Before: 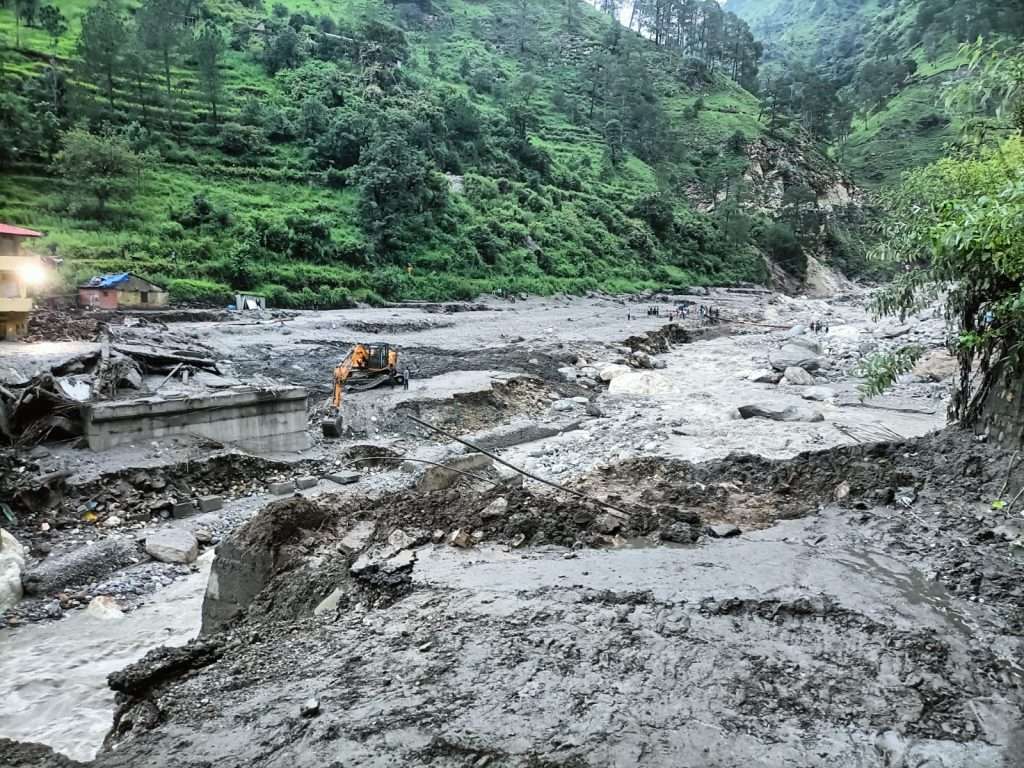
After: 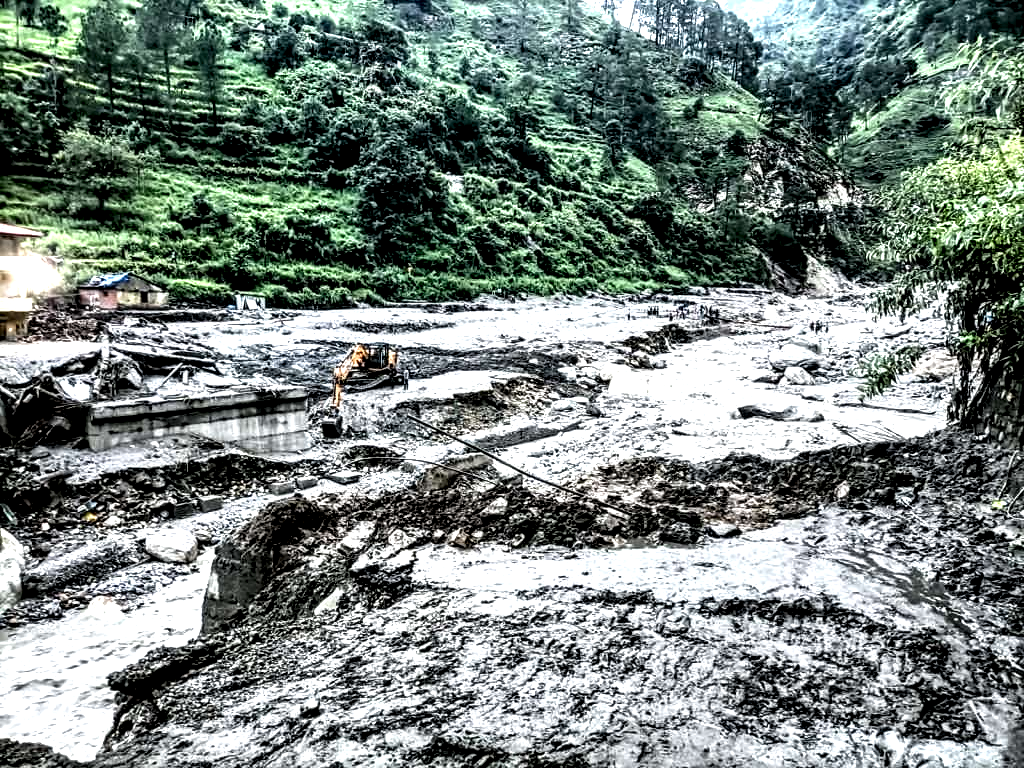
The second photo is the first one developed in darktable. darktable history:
local contrast: highlights 113%, shadows 45%, detail 292%
